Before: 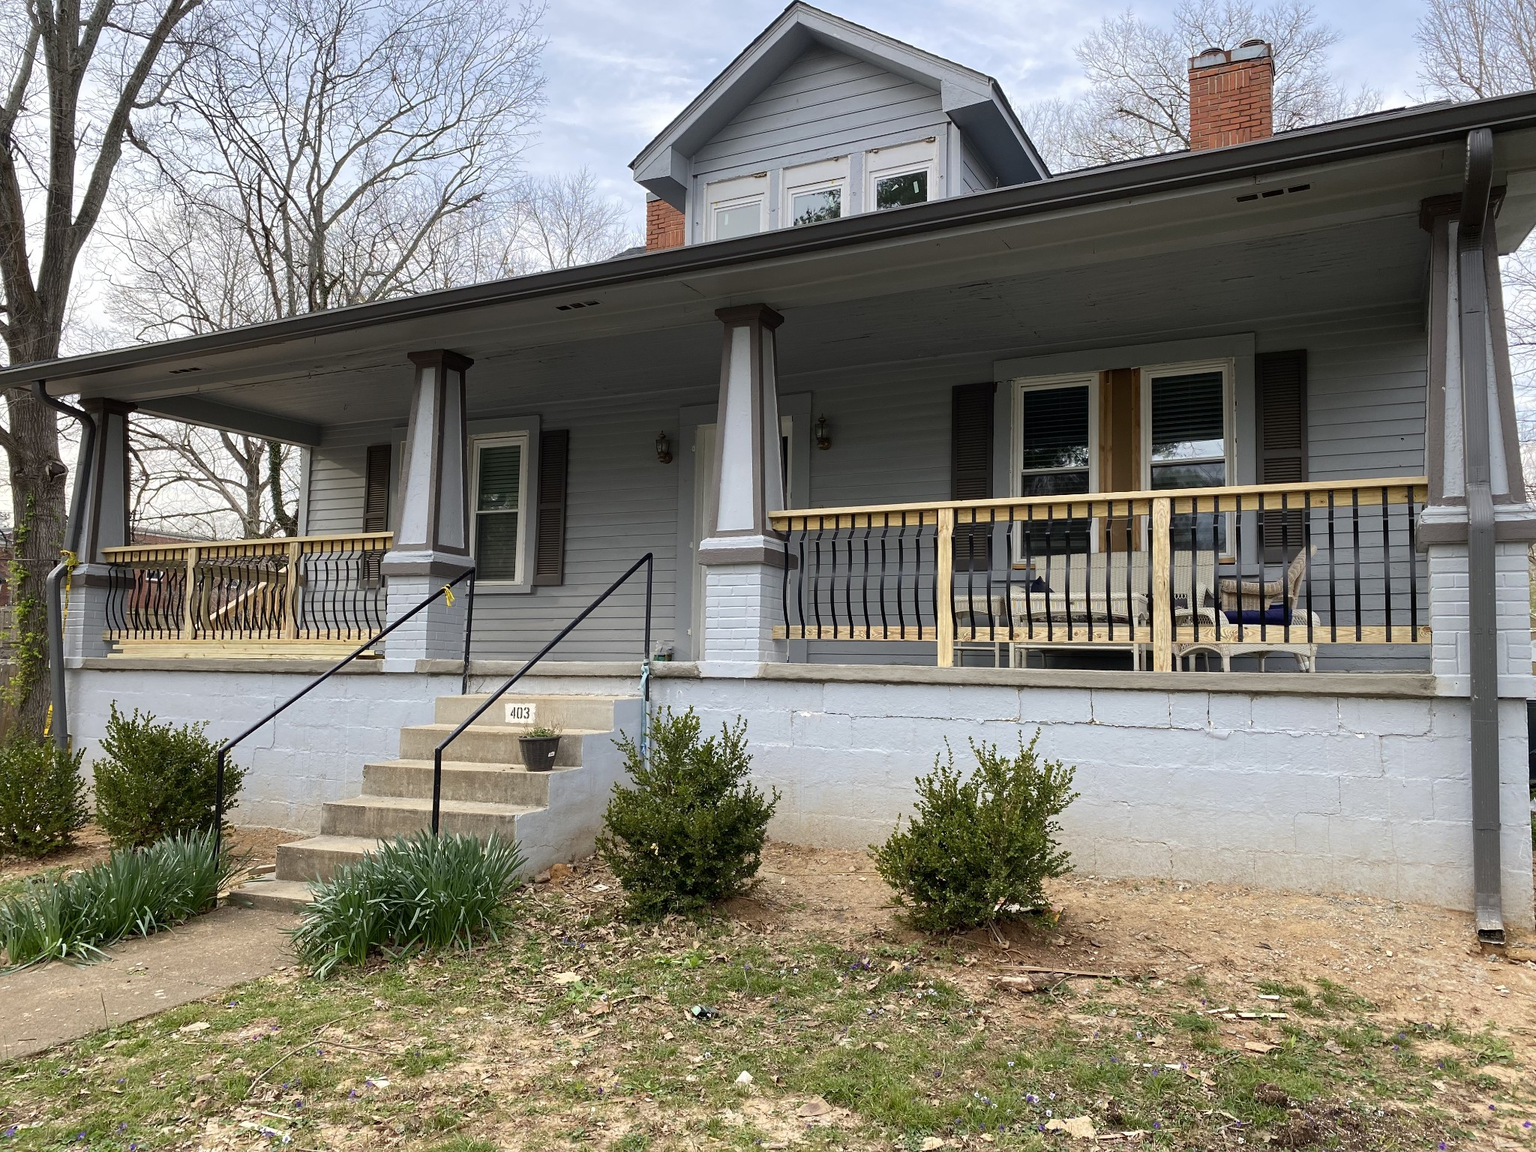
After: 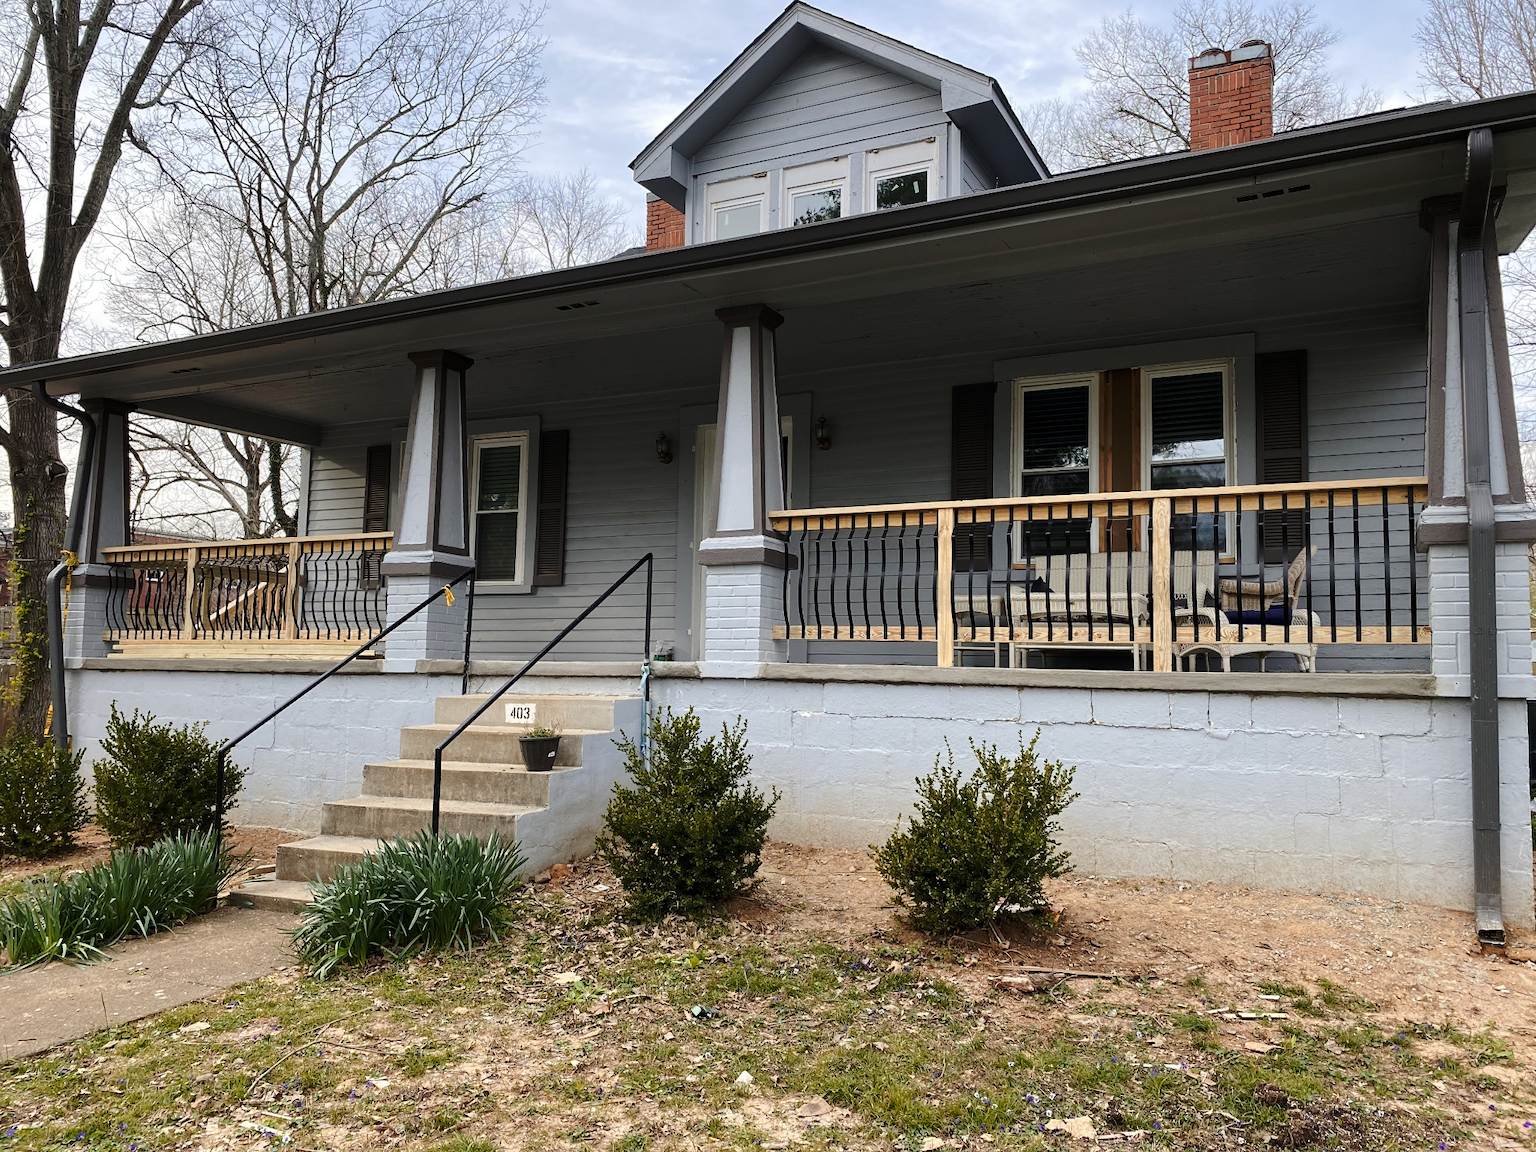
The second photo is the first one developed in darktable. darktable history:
base curve: curves: ch0 [(0, 0) (0.073, 0.04) (0.157, 0.139) (0.492, 0.492) (0.758, 0.758) (1, 1)], preserve colors none
color zones: curves: ch1 [(0, 0.469) (0.072, 0.457) (0.243, 0.494) (0.429, 0.5) (0.571, 0.5) (0.714, 0.5) (0.857, 0.5) (1, 0.469)]; ch2 [(0, 0.499) (0.143, 0.467) (0.242, 0.436) (0.429, 0.493) (0.571, 0.5) (0.714, 0.5) (0.857, 0.5) (1, 0.499)]
